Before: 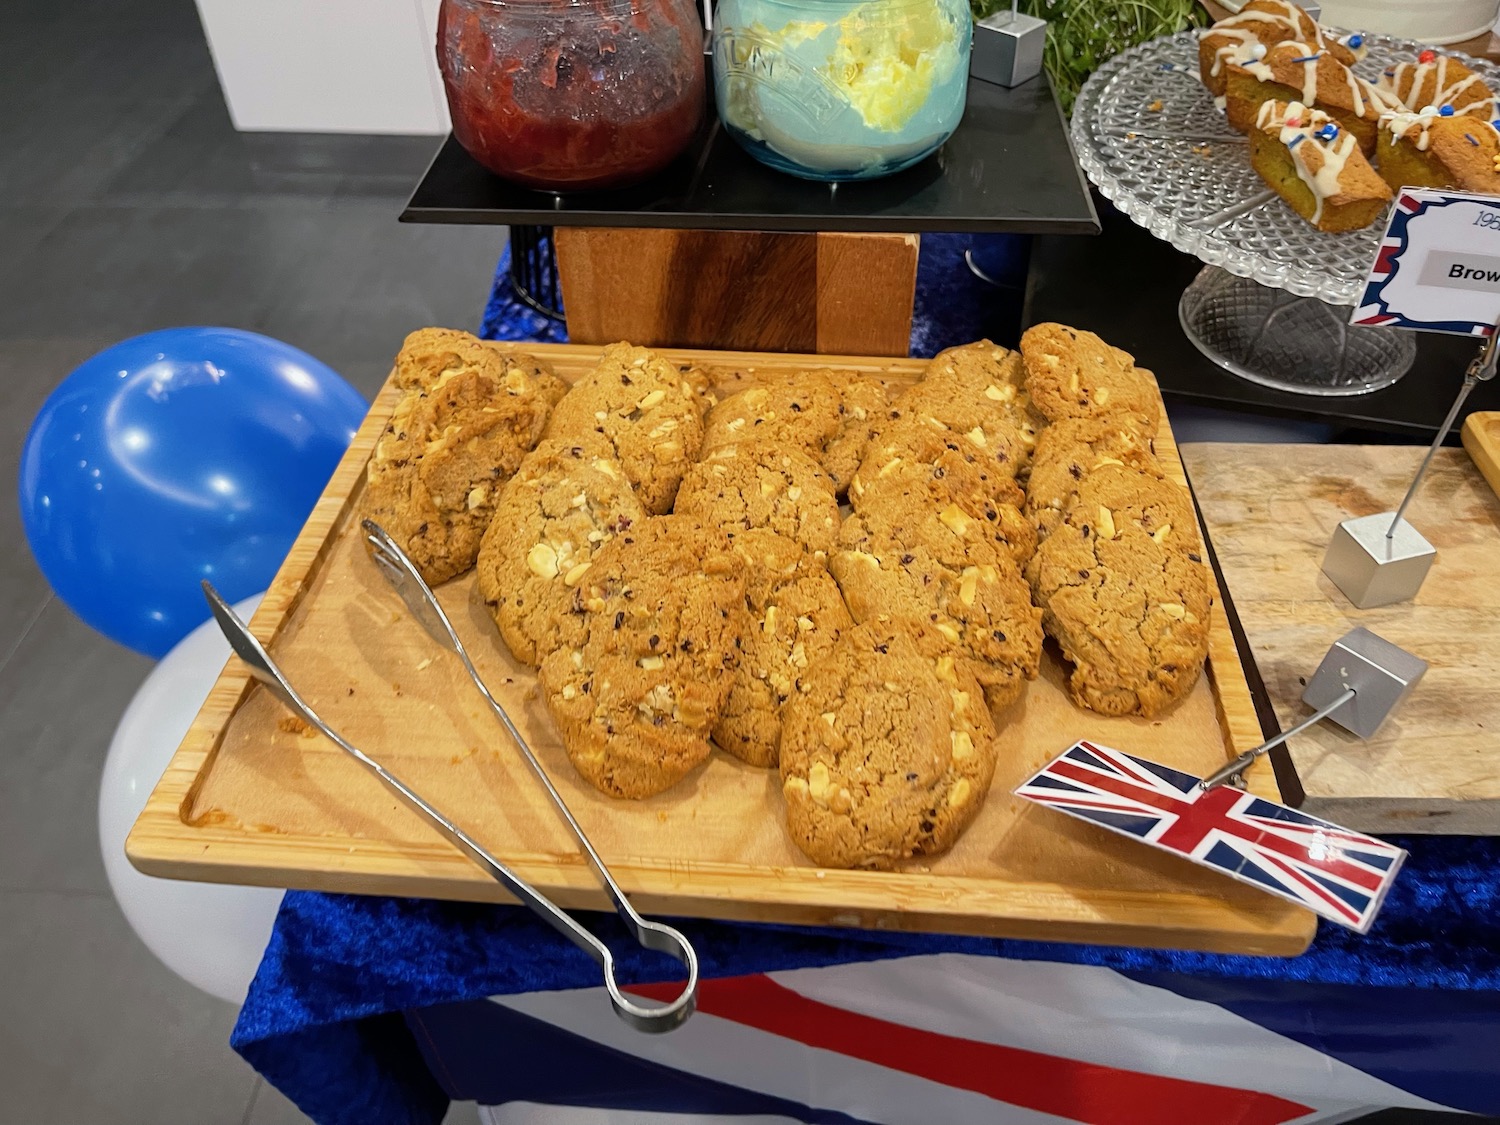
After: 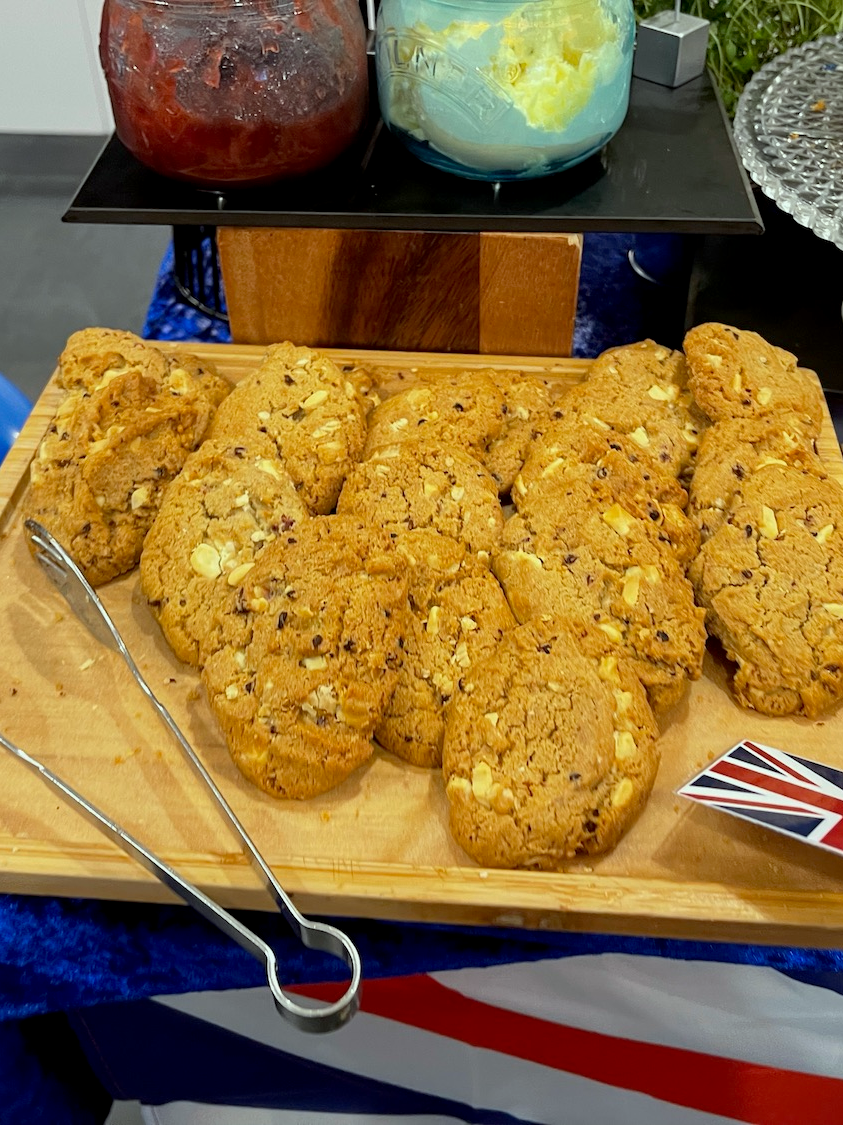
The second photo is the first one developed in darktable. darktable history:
crop and rotate: left 22.517%, right 21.233%
color correction: highlights a* -6.44, highlights b* 0.586
